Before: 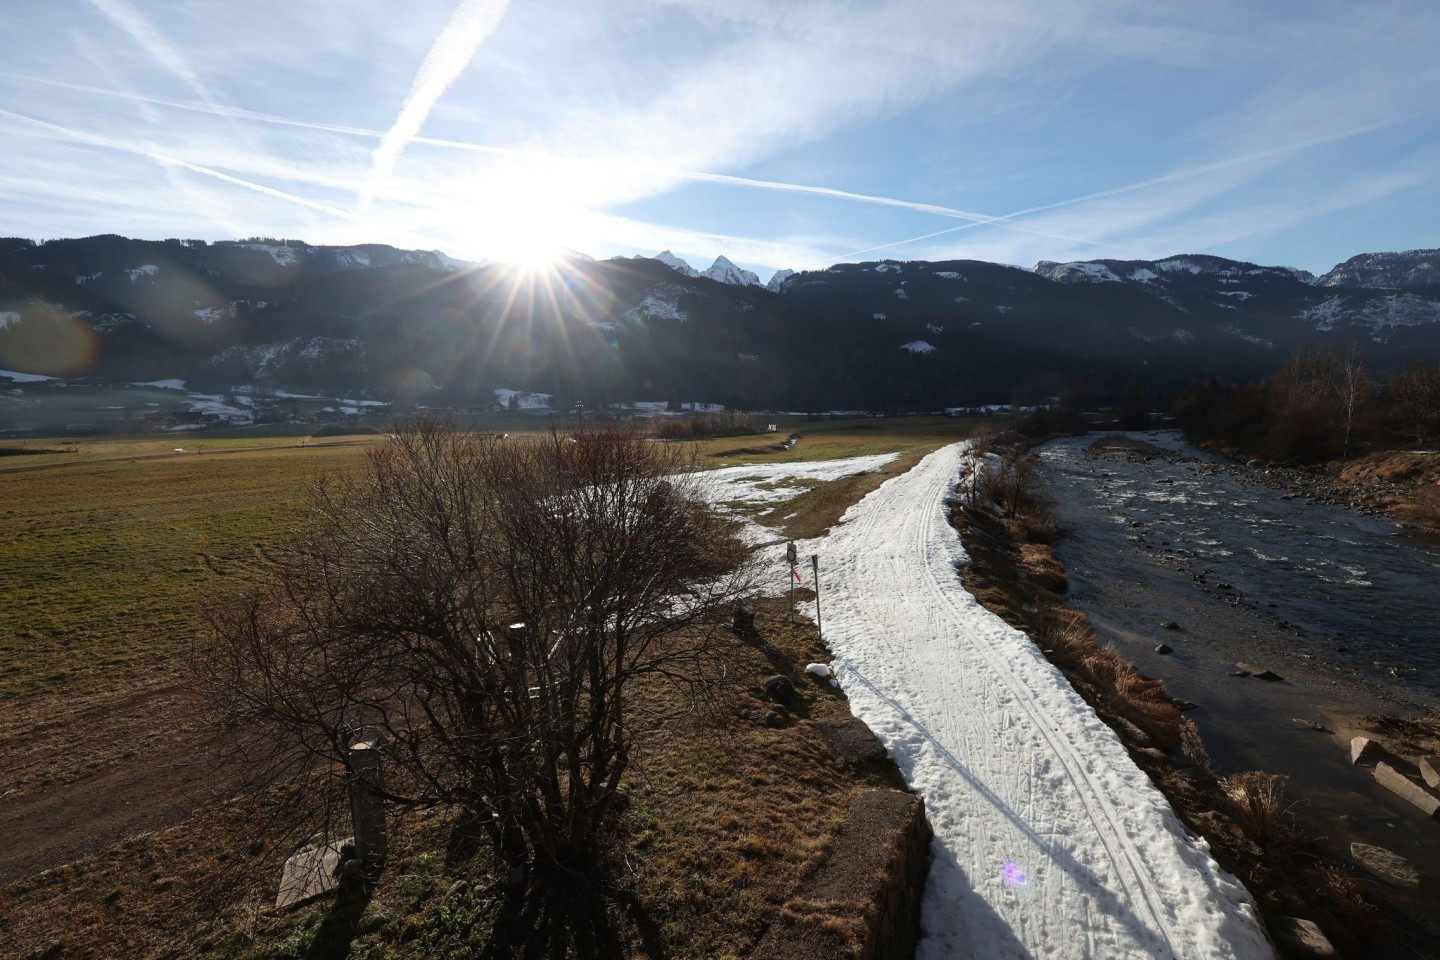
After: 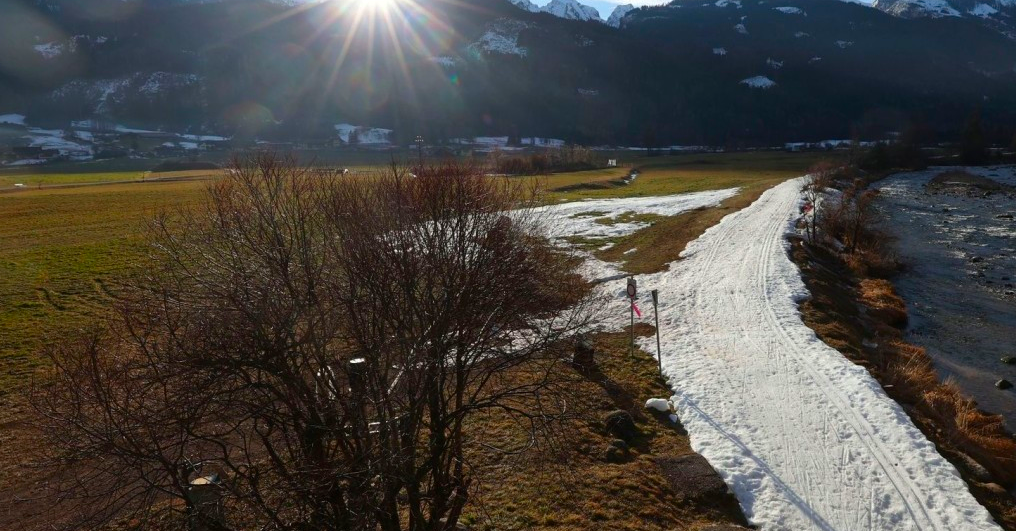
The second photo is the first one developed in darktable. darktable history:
base curve: curves: ch0 [(0, 0) (0.74, 0.67) (1, 1)]
crop: left 11.123%, top 27.61%, right 18.3%, bottom 17.034%
color contrast: green-magenta contrast 1.69, blue-yellow contrast 1.49
